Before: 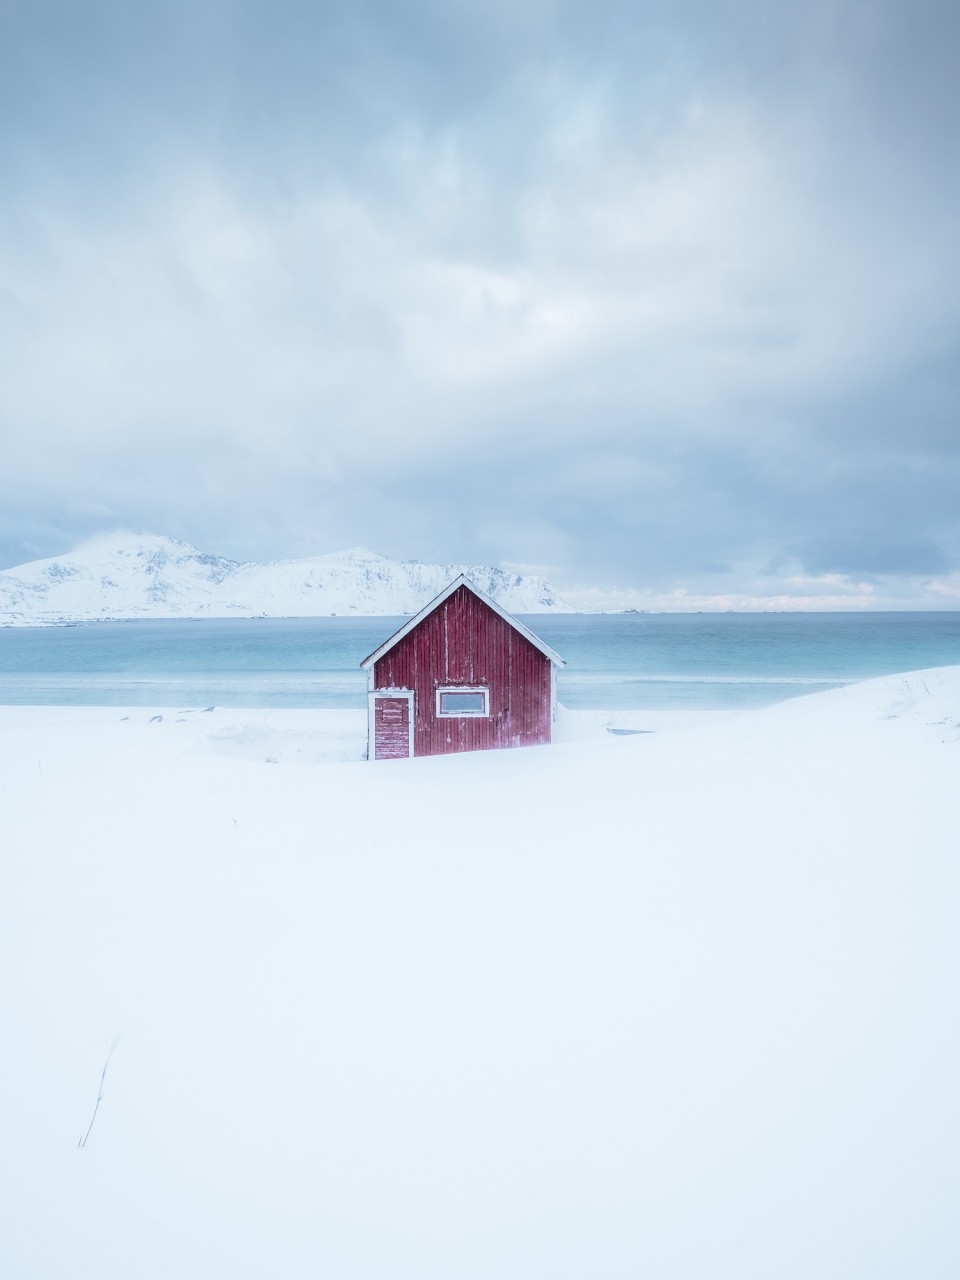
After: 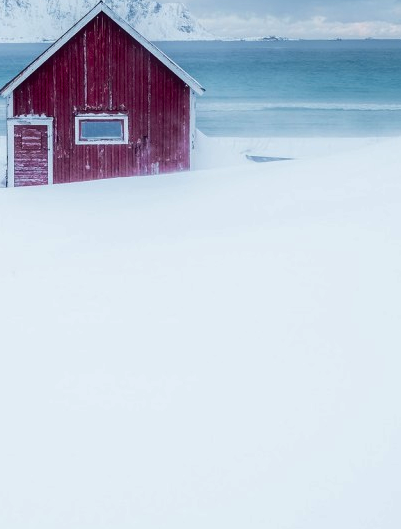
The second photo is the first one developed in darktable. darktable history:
crop: left 37.616%, top 44.831%, right 20.55%, bottom 13.826%
contrast brightness saturation: brightness -0.249, saturation 0.198
